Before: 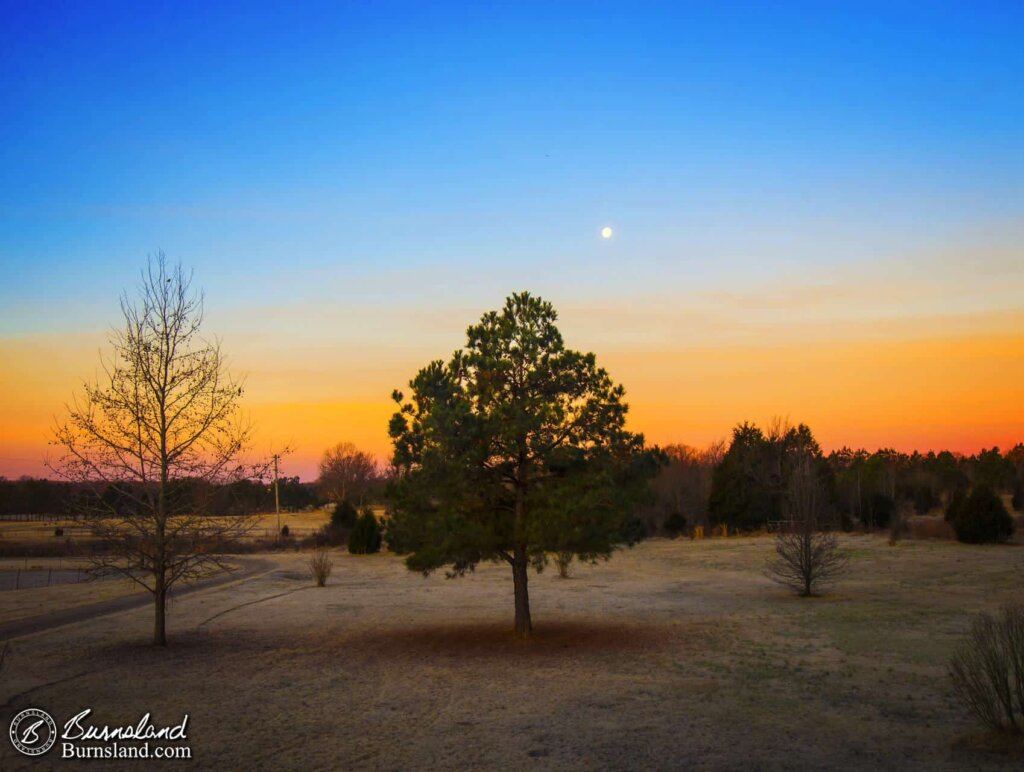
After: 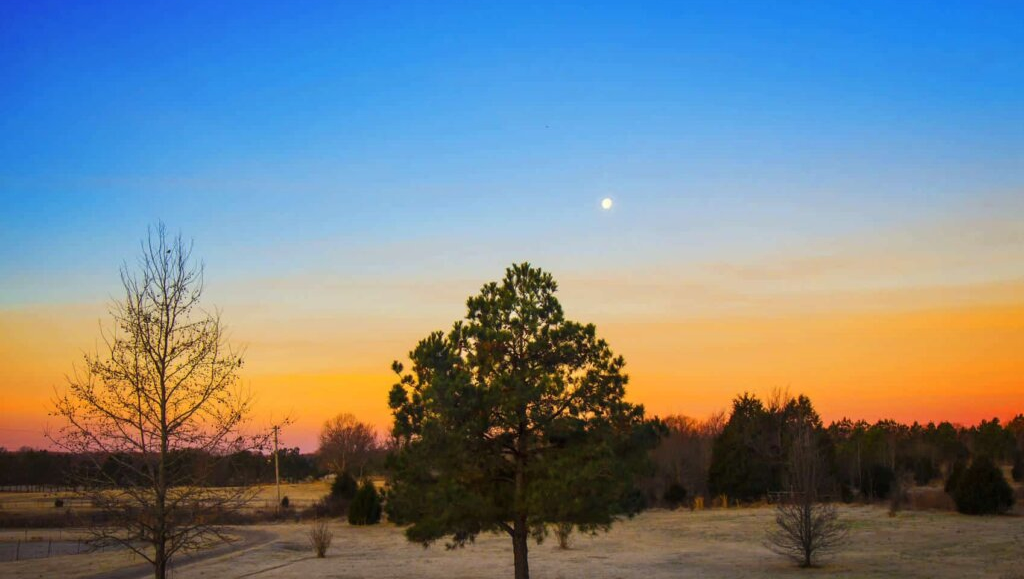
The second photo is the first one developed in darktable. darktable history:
shadows and highlights: soften with gaussian
crop: top 3.857%, bottom 21.132%
